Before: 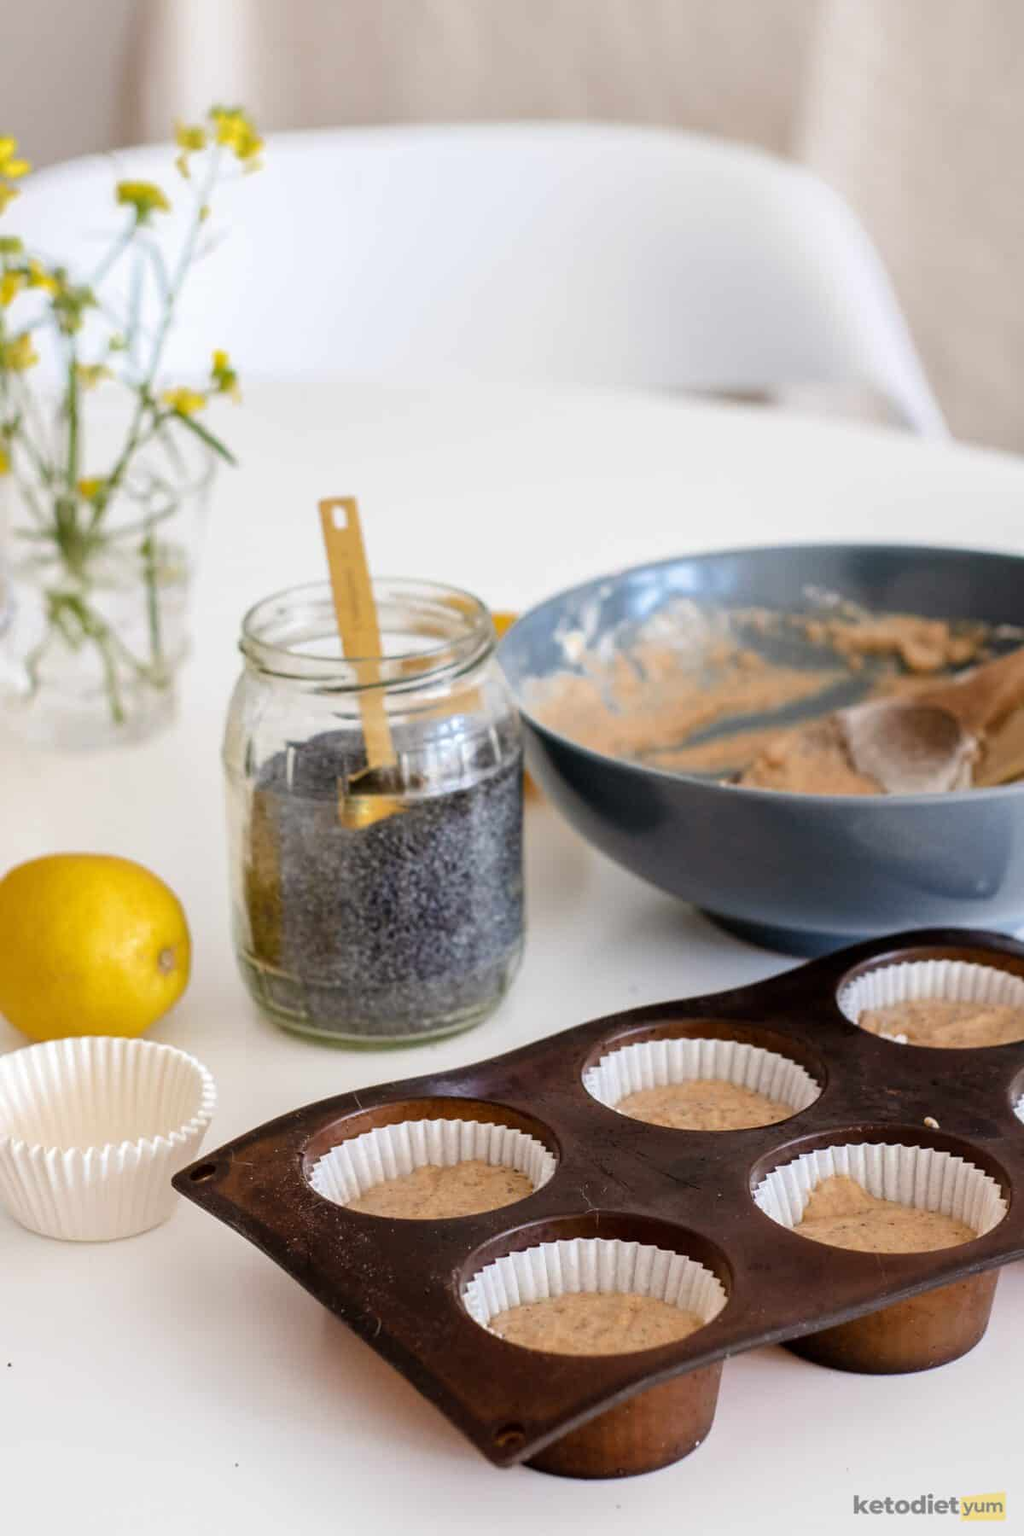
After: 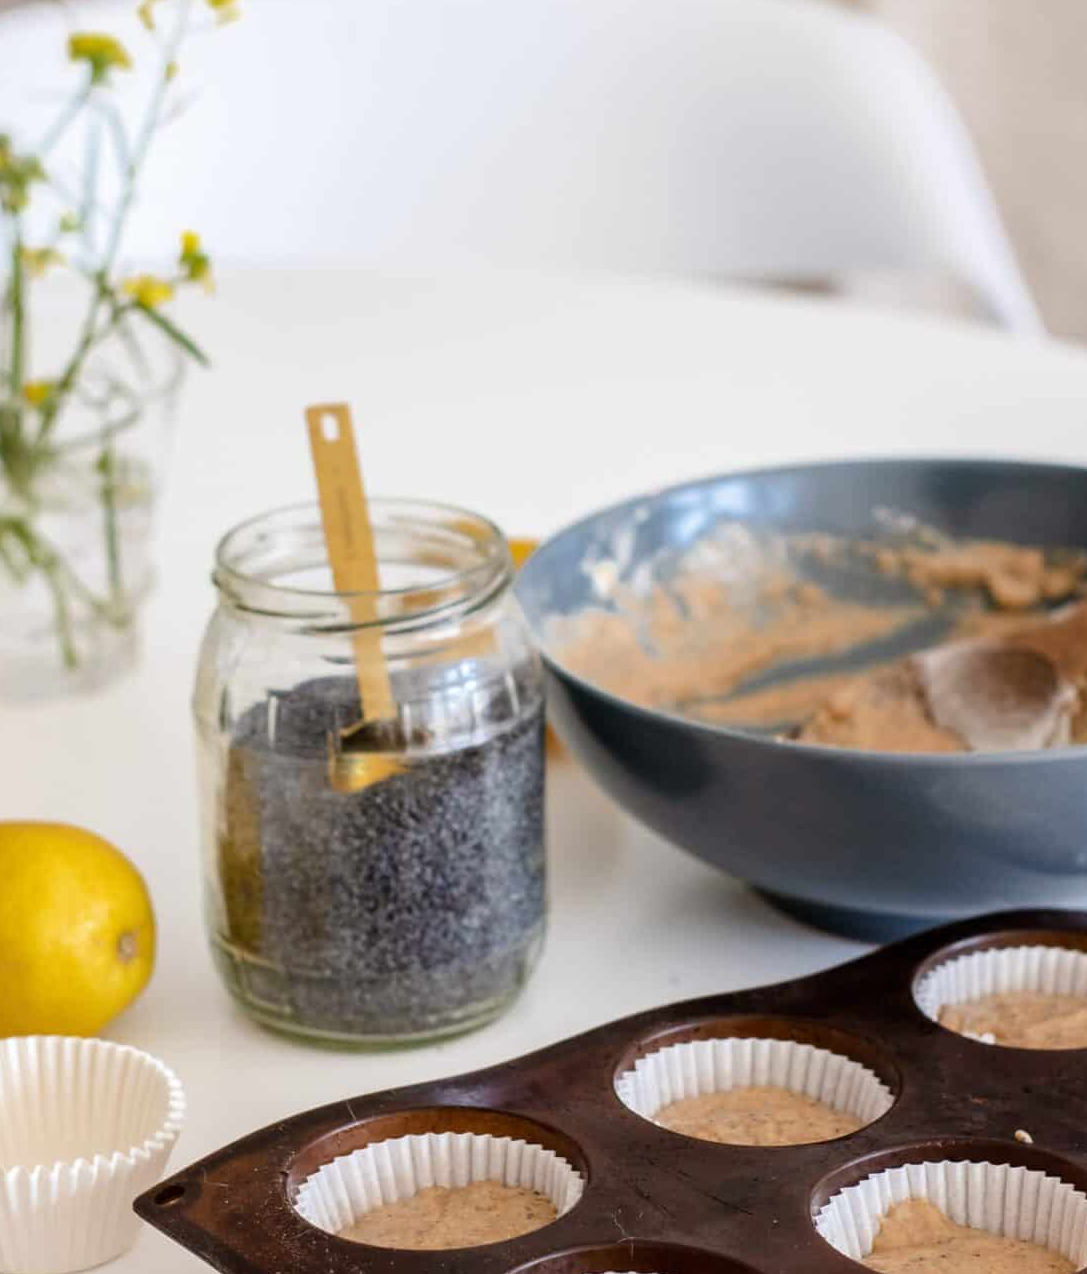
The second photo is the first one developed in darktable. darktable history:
crop: left 5.731%, top 9.973%, right 3.679%, bottom 19.22%
